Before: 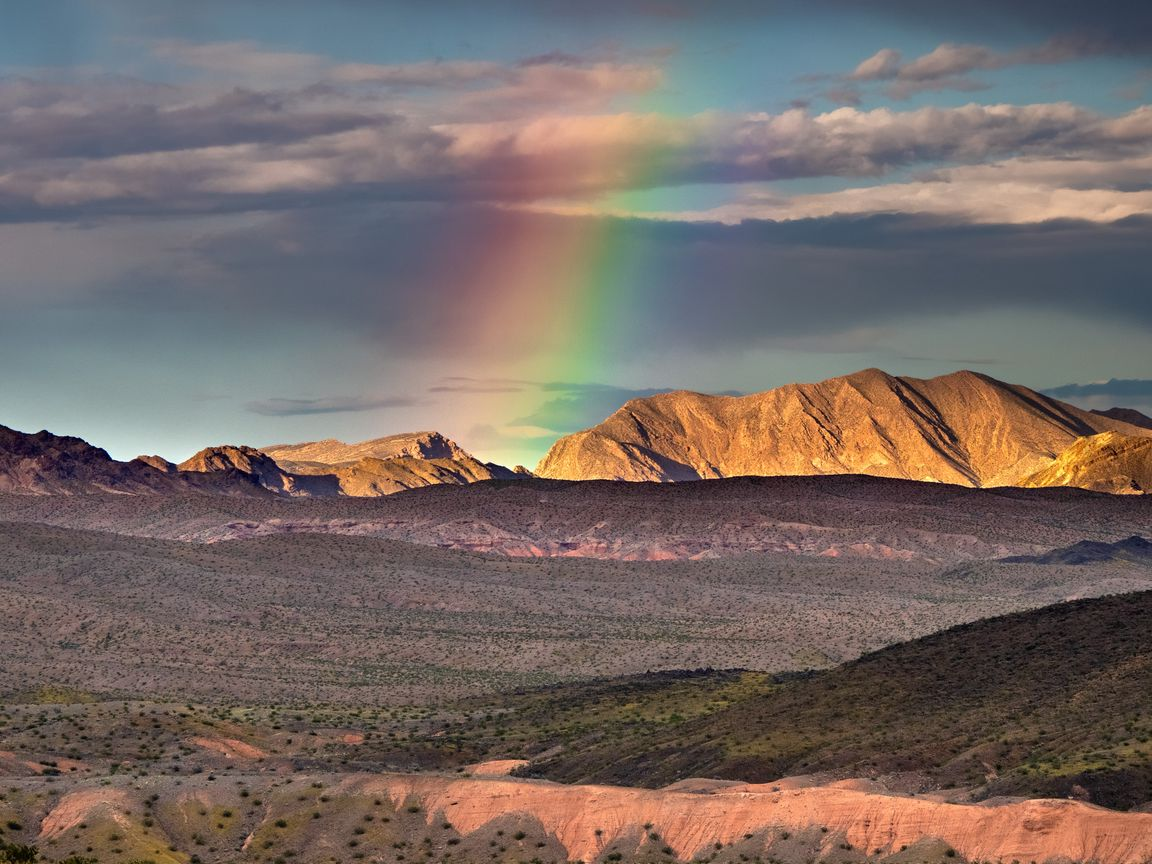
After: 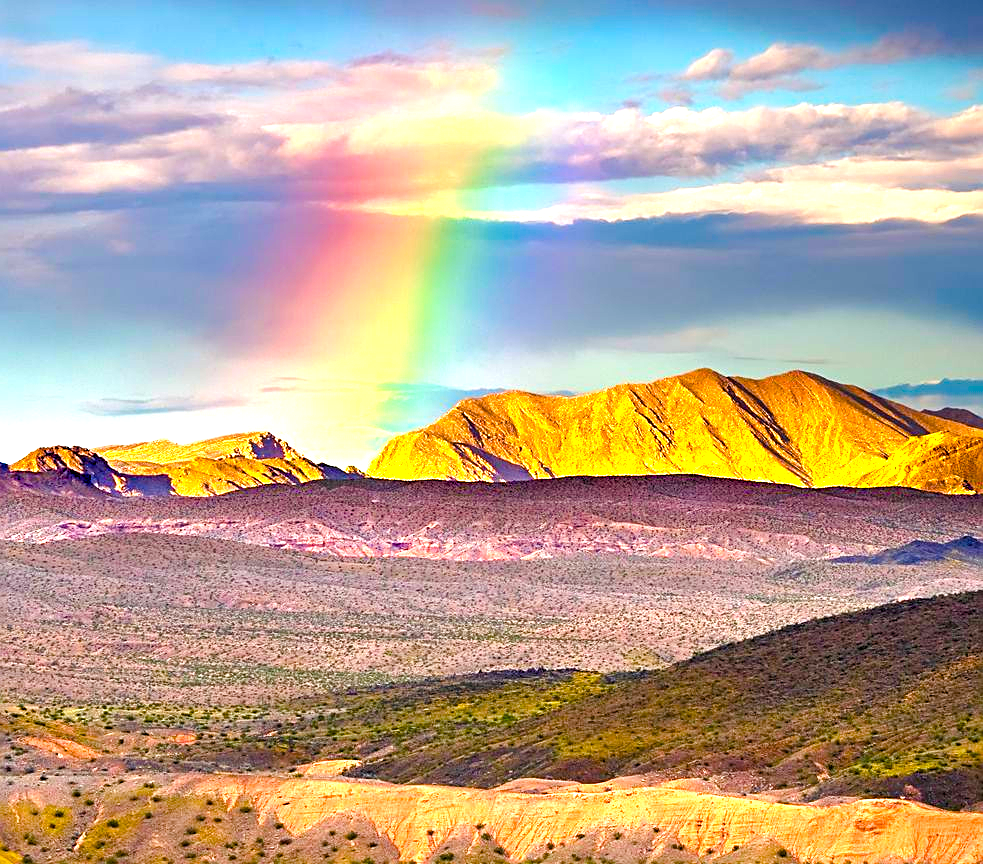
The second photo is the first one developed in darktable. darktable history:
exposure: black level correction 0, exposure 1.199 EV, compensate highlight preservation false
crop and rotate: left 14.638%
sharpen: on, module defaults
color balance rgb: linear chroma grading › global chroma 49.481%, perceptual saturation grading › global saturation 23.653%, perceptual saturation grading › highlights -24.354%, perceptual saturation grading › mid-tones 24.374%, perceptual saturation grading › shadows 38.785%, perceptual brilliance grading › global brilliance 9.914%
